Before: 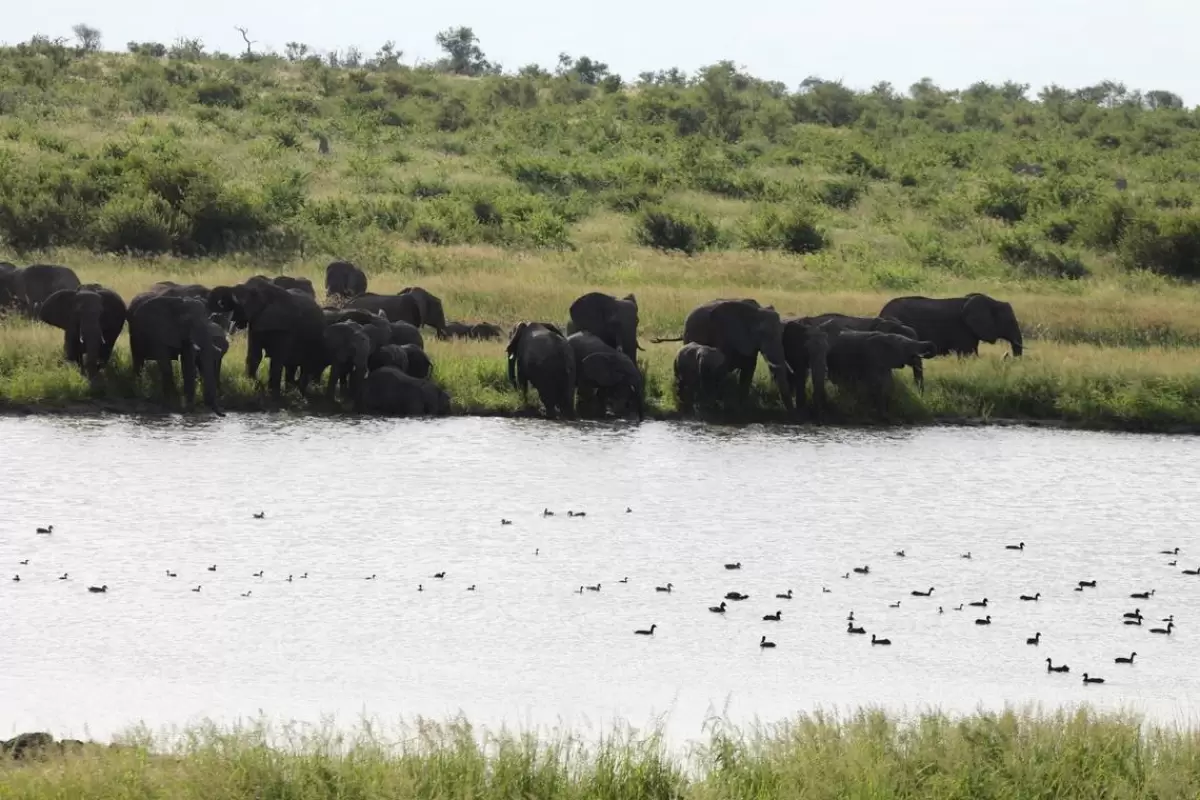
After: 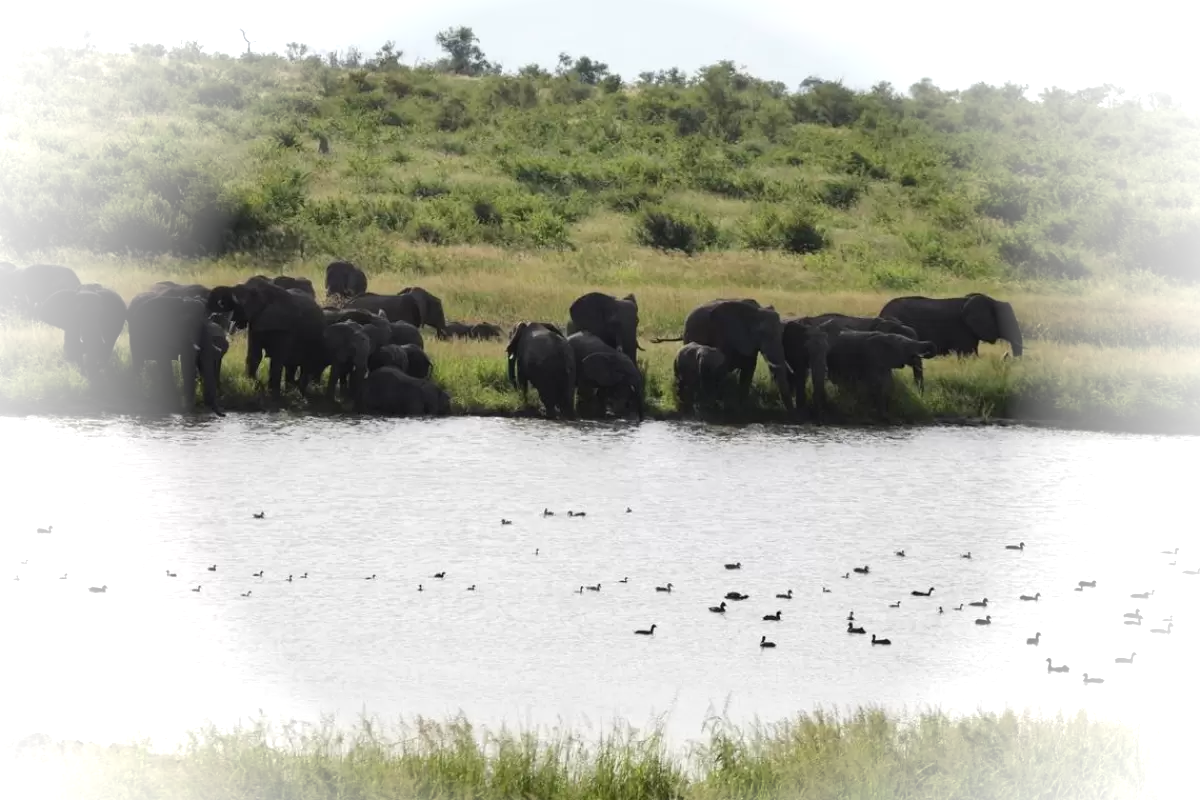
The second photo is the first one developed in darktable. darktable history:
vignetting: fall-off start 67.32%, brightness 0.996, saturation -0.492, width/height ratio 1.007
